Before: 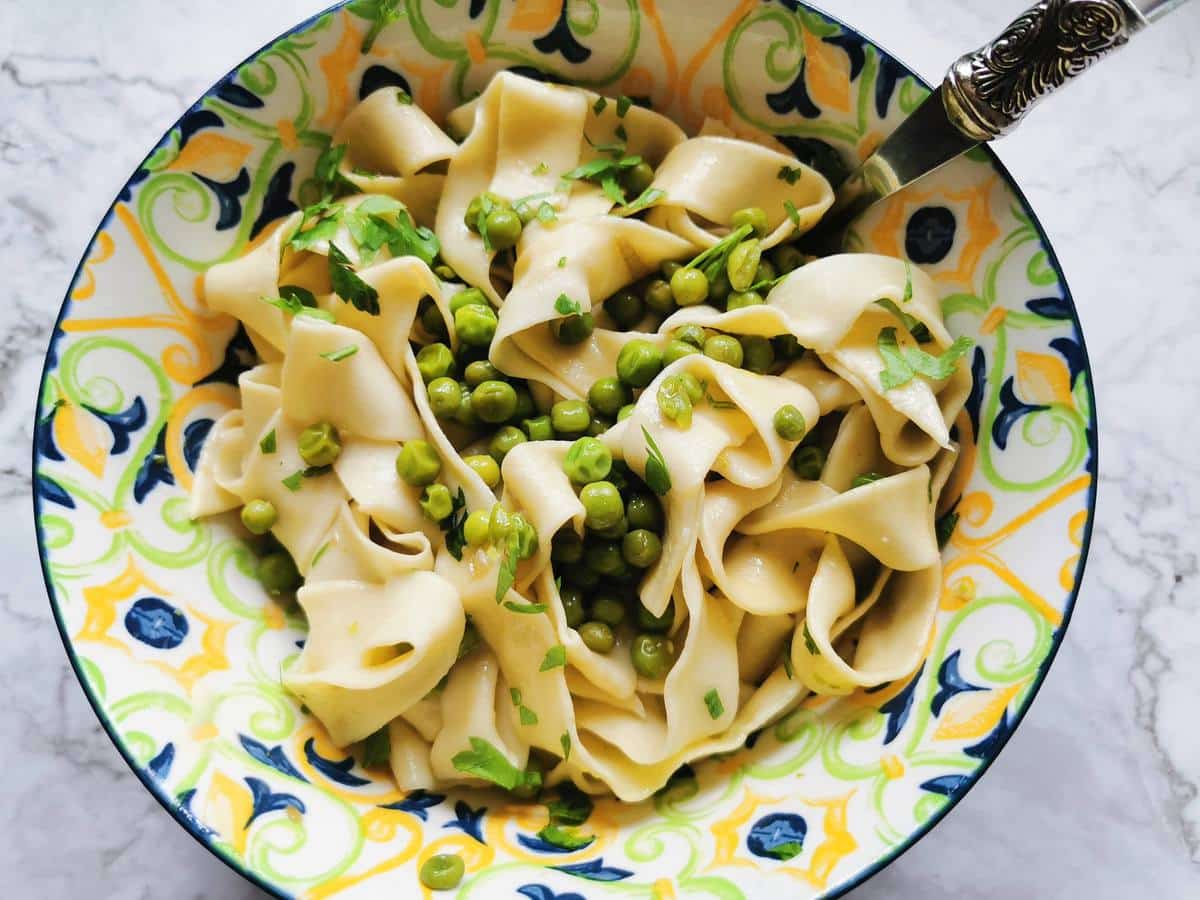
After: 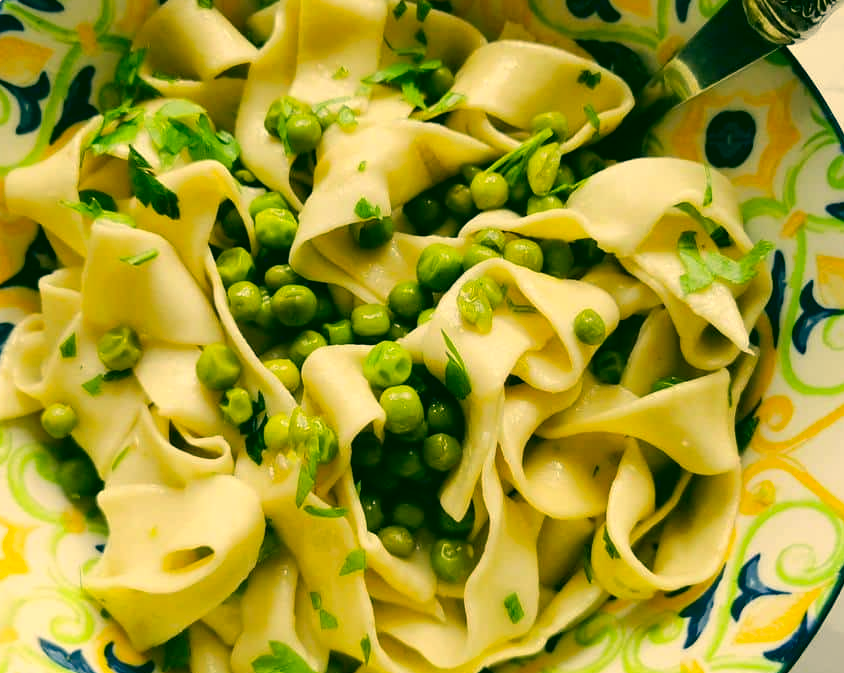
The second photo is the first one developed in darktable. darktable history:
exposure: compensate highlight preservation false
color correction: highlights a* 5.7, highlights b* 33.77, shadows a* -25.25, shadows b* 3.87
crop and rotate: left 16.695%, top 10.747%, right 12.892%, bottom 14.368%
